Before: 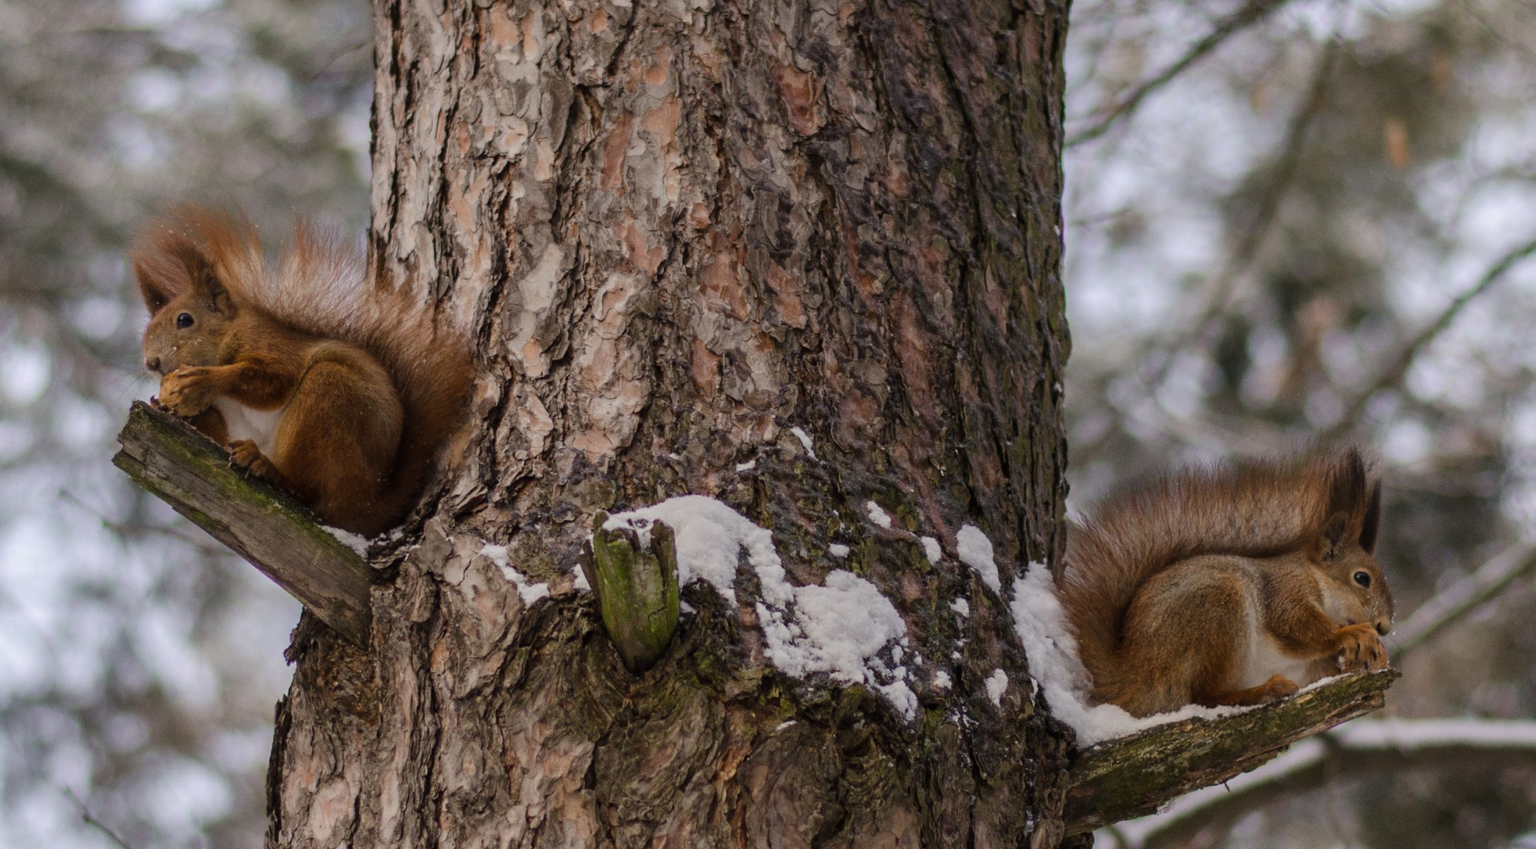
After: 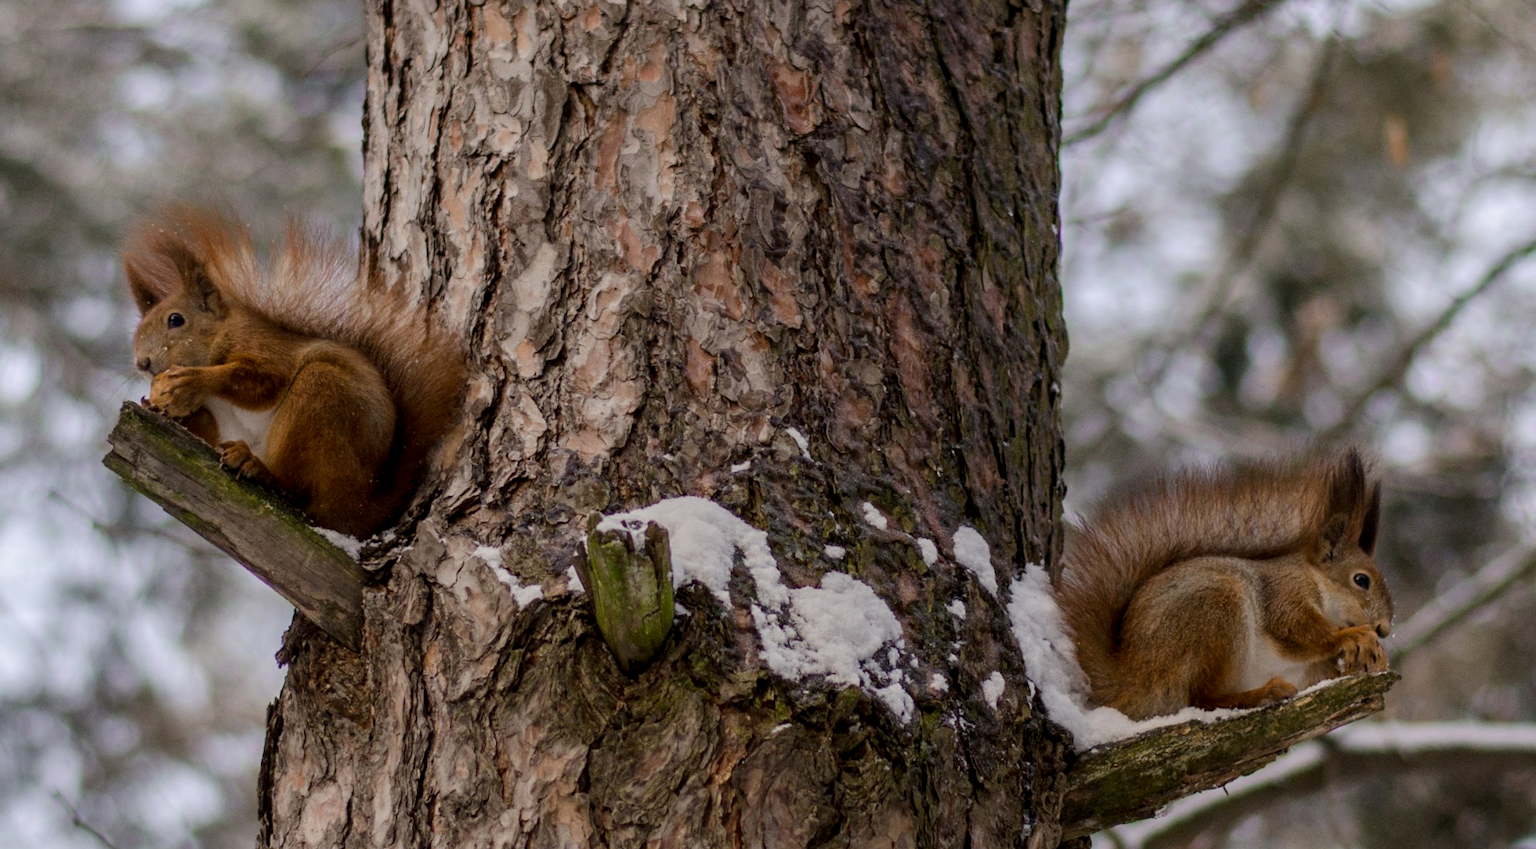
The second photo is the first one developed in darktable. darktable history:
exposure: black level correction 0.005, exposure 0.005 EV, compensate highlight preservation false
crop and rotate: left 0.698%, top 0.361%, bottom 0.385%
